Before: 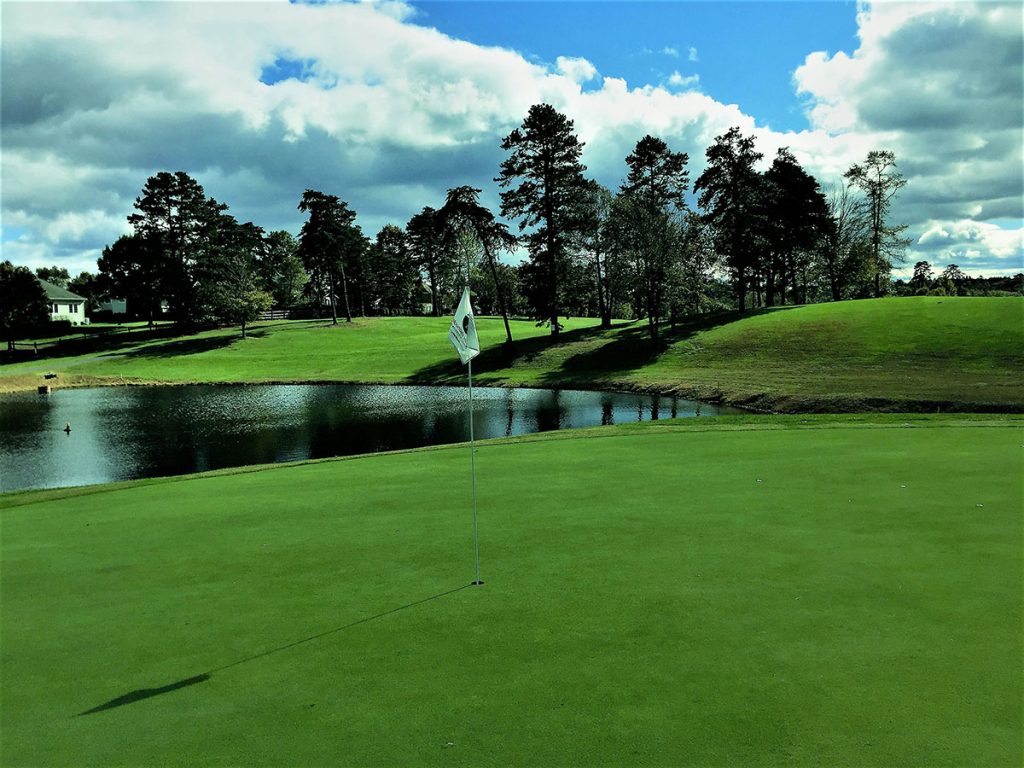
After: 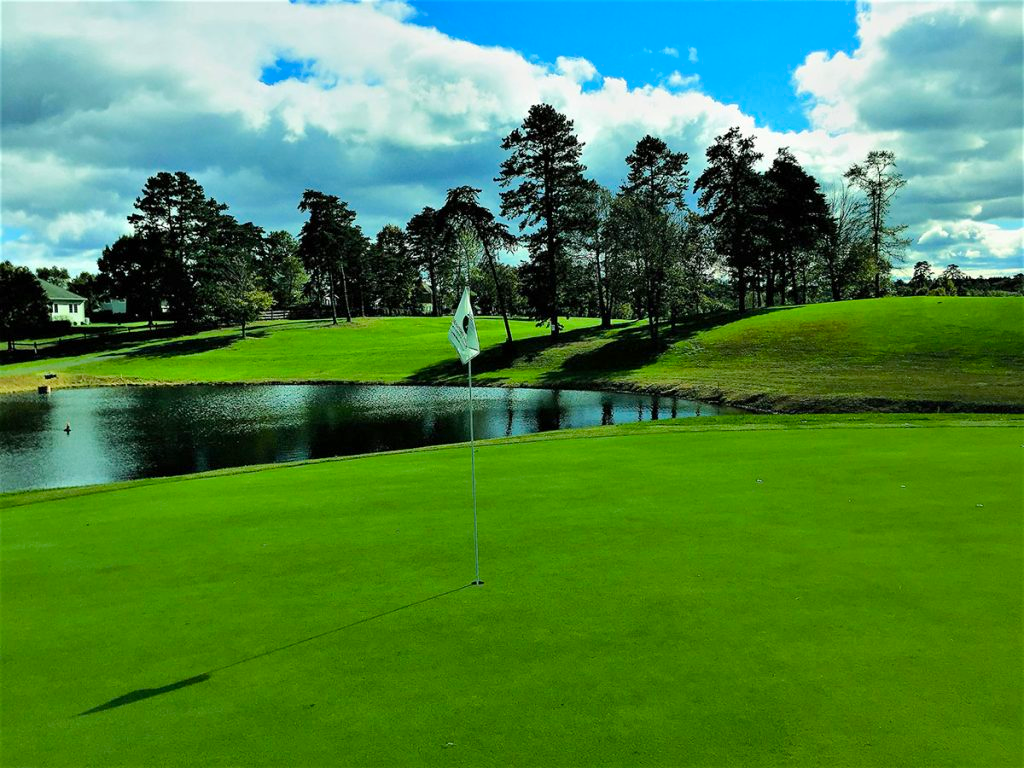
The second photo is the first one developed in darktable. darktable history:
color balance rgb: perceptual saturation grading › global saturation 30.377%, perceptual brilliance grading › mid-tones 10.84%, perceptual brilliance grading › shadows 15.714%
